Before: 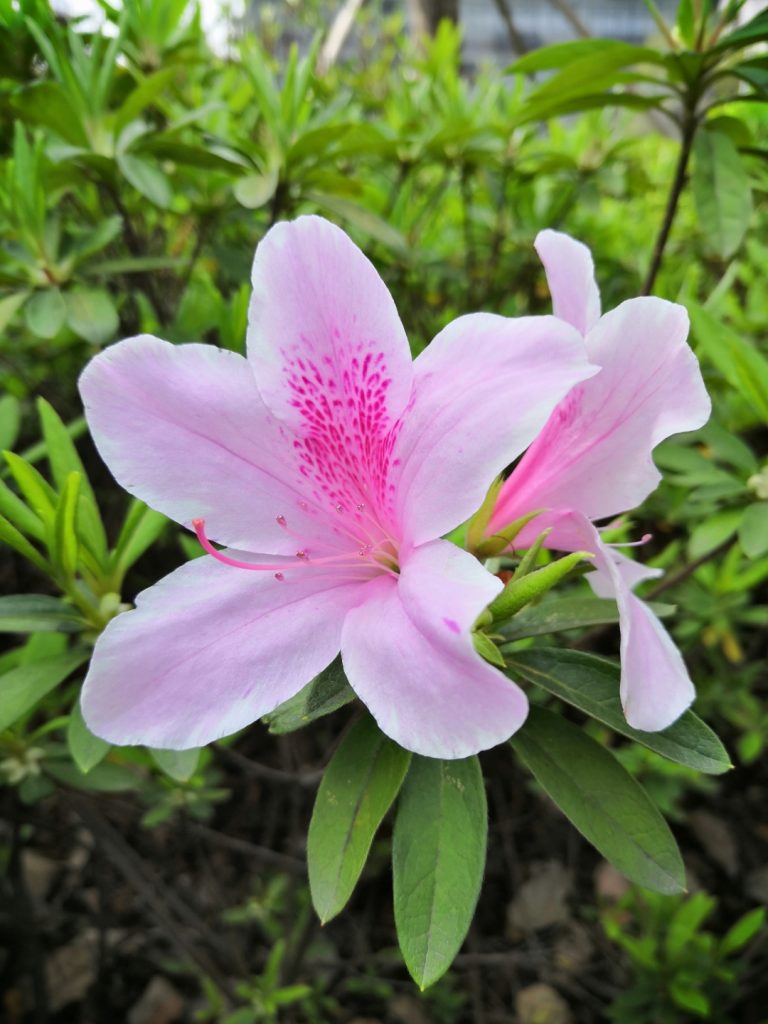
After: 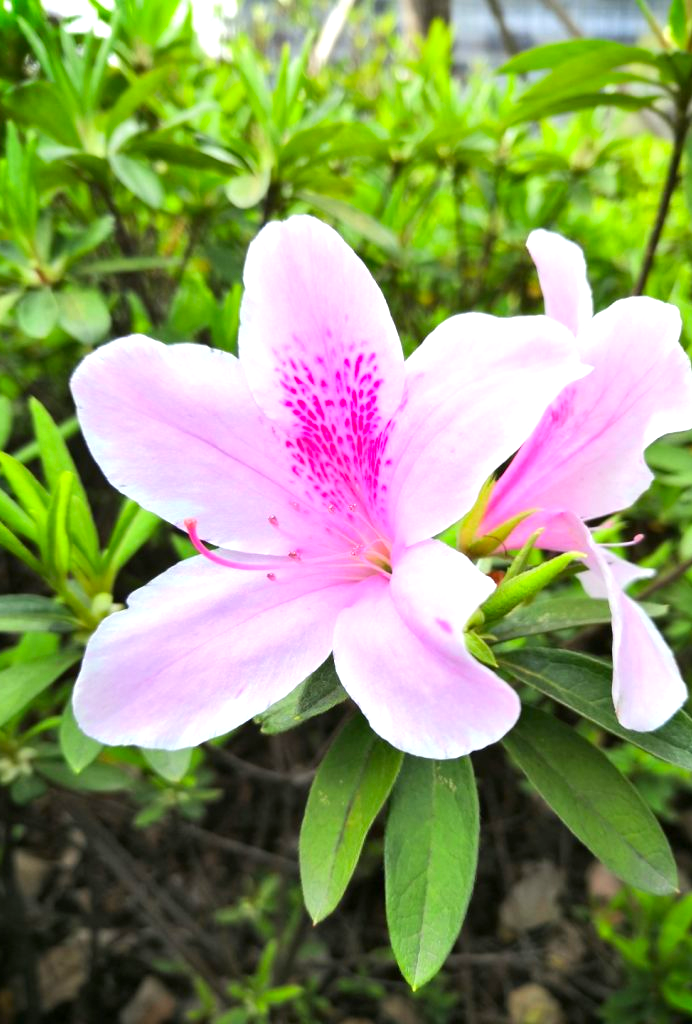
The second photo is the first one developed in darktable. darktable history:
crop and rotate: left 1.088%, right 8.807%
contrast brightness saturation: contrast 0.08, saturation 0.2
exposure: exposure 0.74 EV, compensate highlight preservation false
color correction: saturation 0.98
